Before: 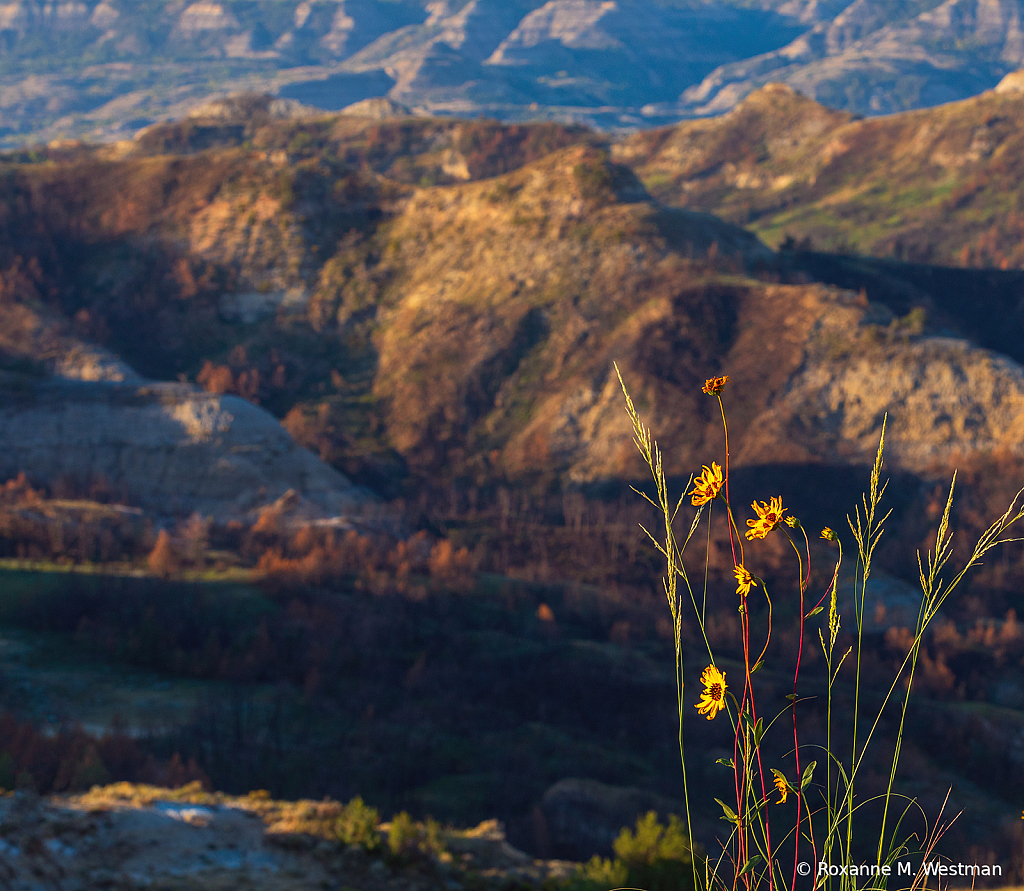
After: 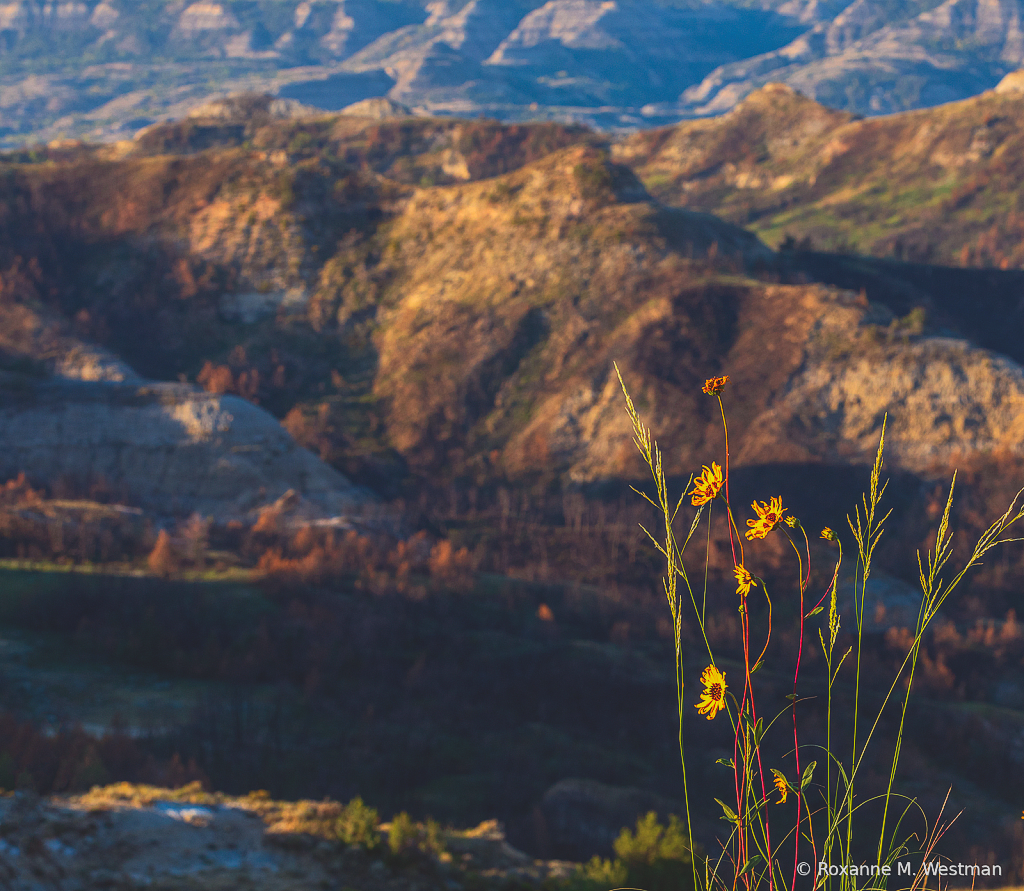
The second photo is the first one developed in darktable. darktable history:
contrast brightness saturation: contrast 0.205, brightness 0.158, saturation 0.229
exposure: black level correction -0.015, exposure -0.523 EV, compensate exposure bias true, compensate highlight preservation false
local contrast: detail 110%
